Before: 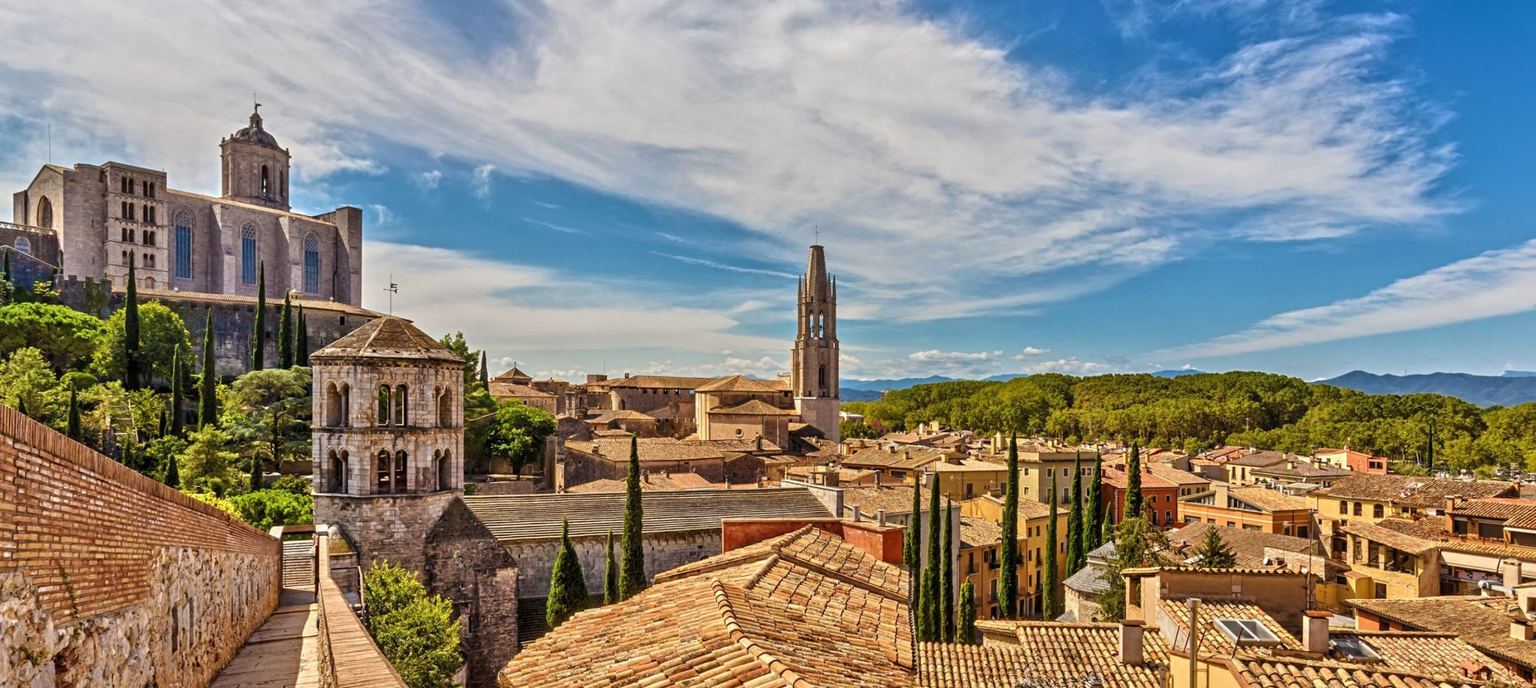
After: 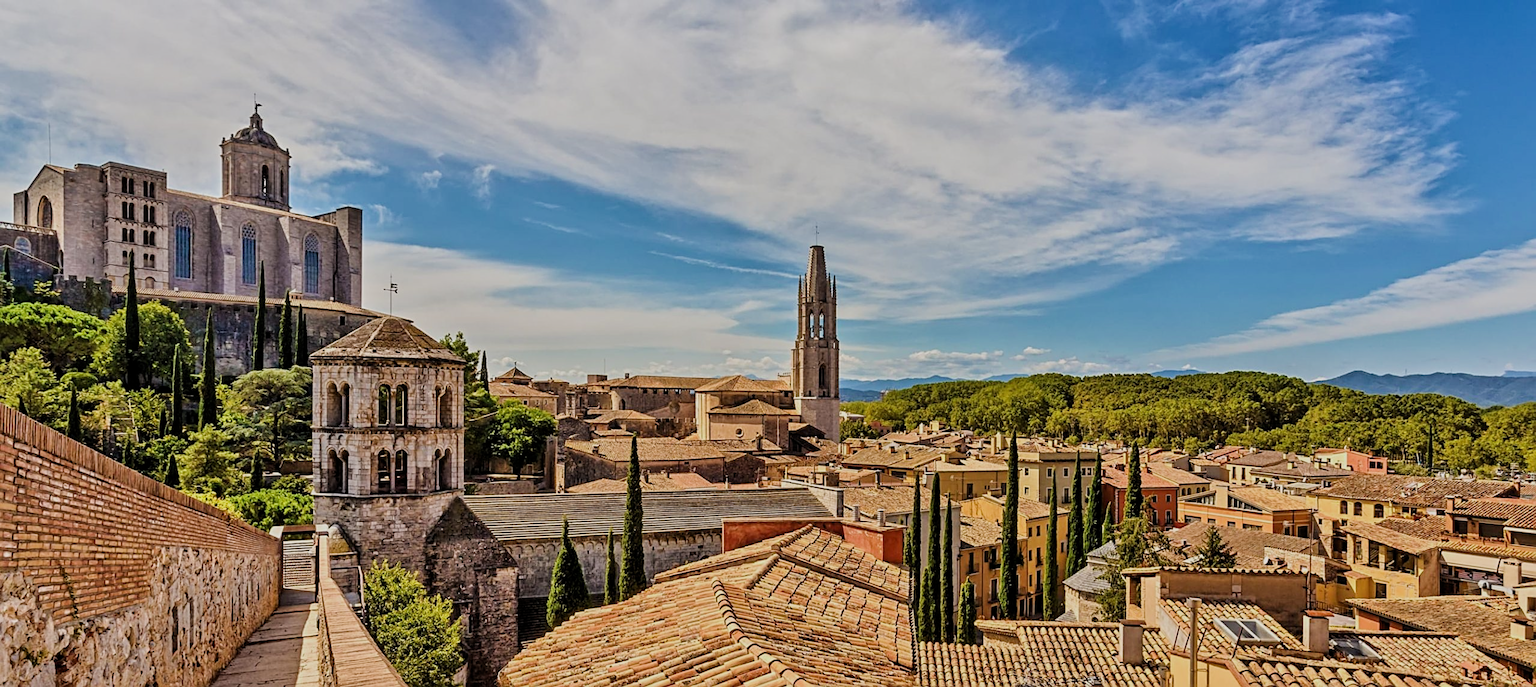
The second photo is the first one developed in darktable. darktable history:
filmic rgb: black relative exposure -7.65 EV, white relative exposure 4.56 EV, hardness 3.61, contrast 1.05
local contrast: mode bilateral grid, contrast 20, coarseness 50, detail 102%, midtone range 0.2
sharpen: on, module defaults
